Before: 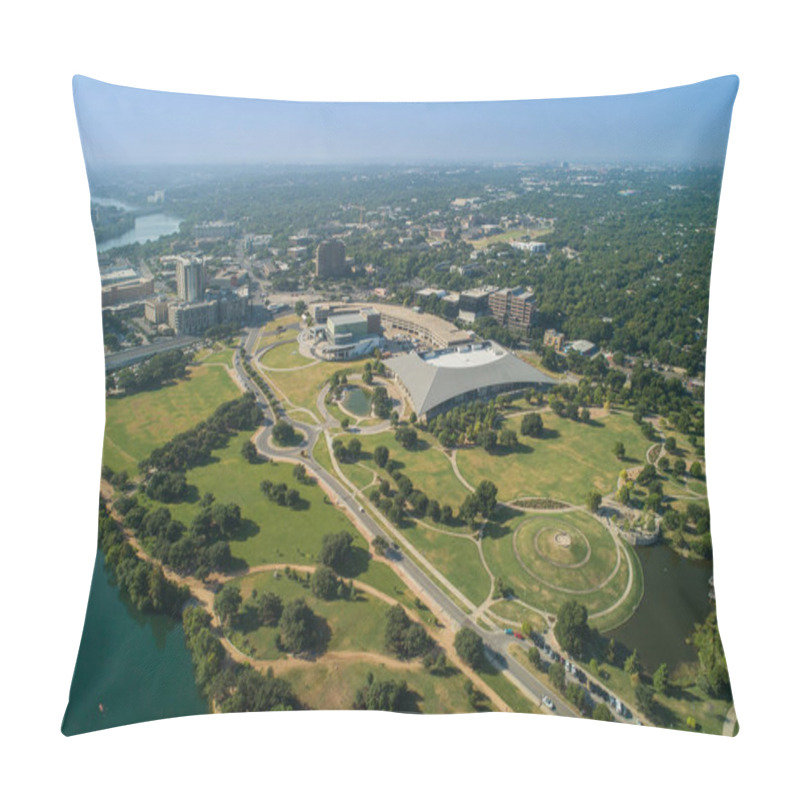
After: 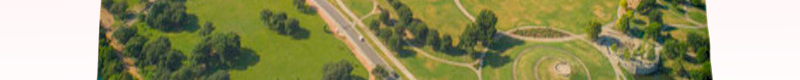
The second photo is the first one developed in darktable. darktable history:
crop and rotate: top 59.084%, bottom 30.916%
contrast brightness saturation: brightness -0.25, saturation 0.2
levels: levels [0.072, 0.414, 0.976]
graduated density: density 0.38 EV, hardness 21%, rotation -6.11°, saturation 32%
